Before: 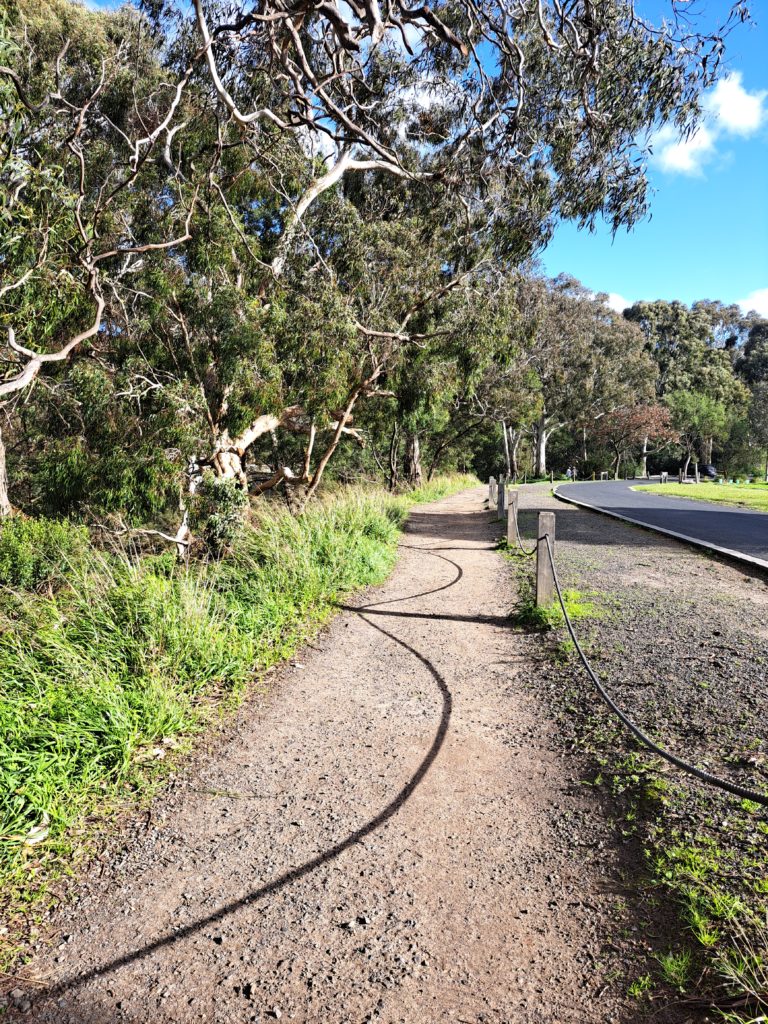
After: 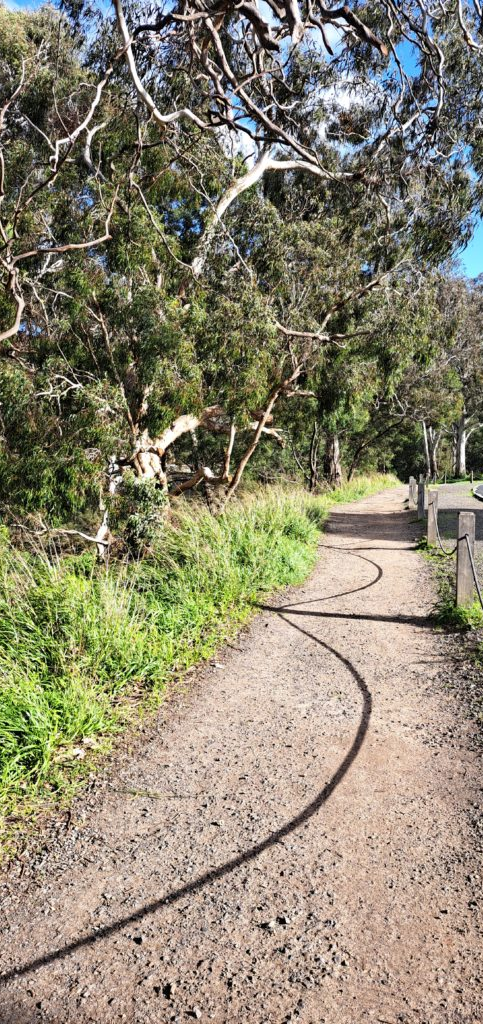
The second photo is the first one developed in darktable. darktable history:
crop: left 10.481%, right 26.528%
